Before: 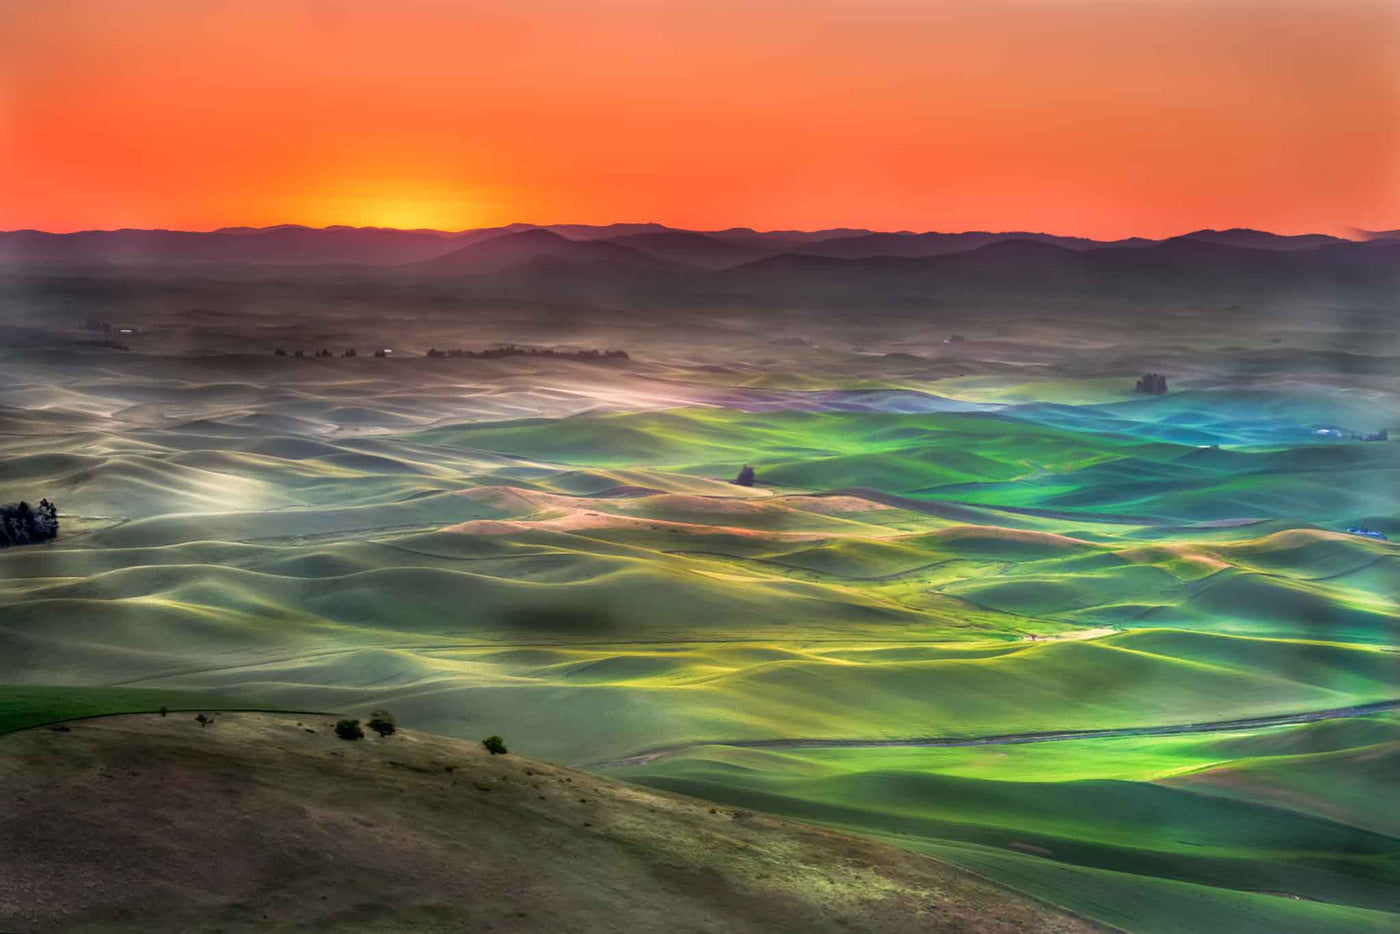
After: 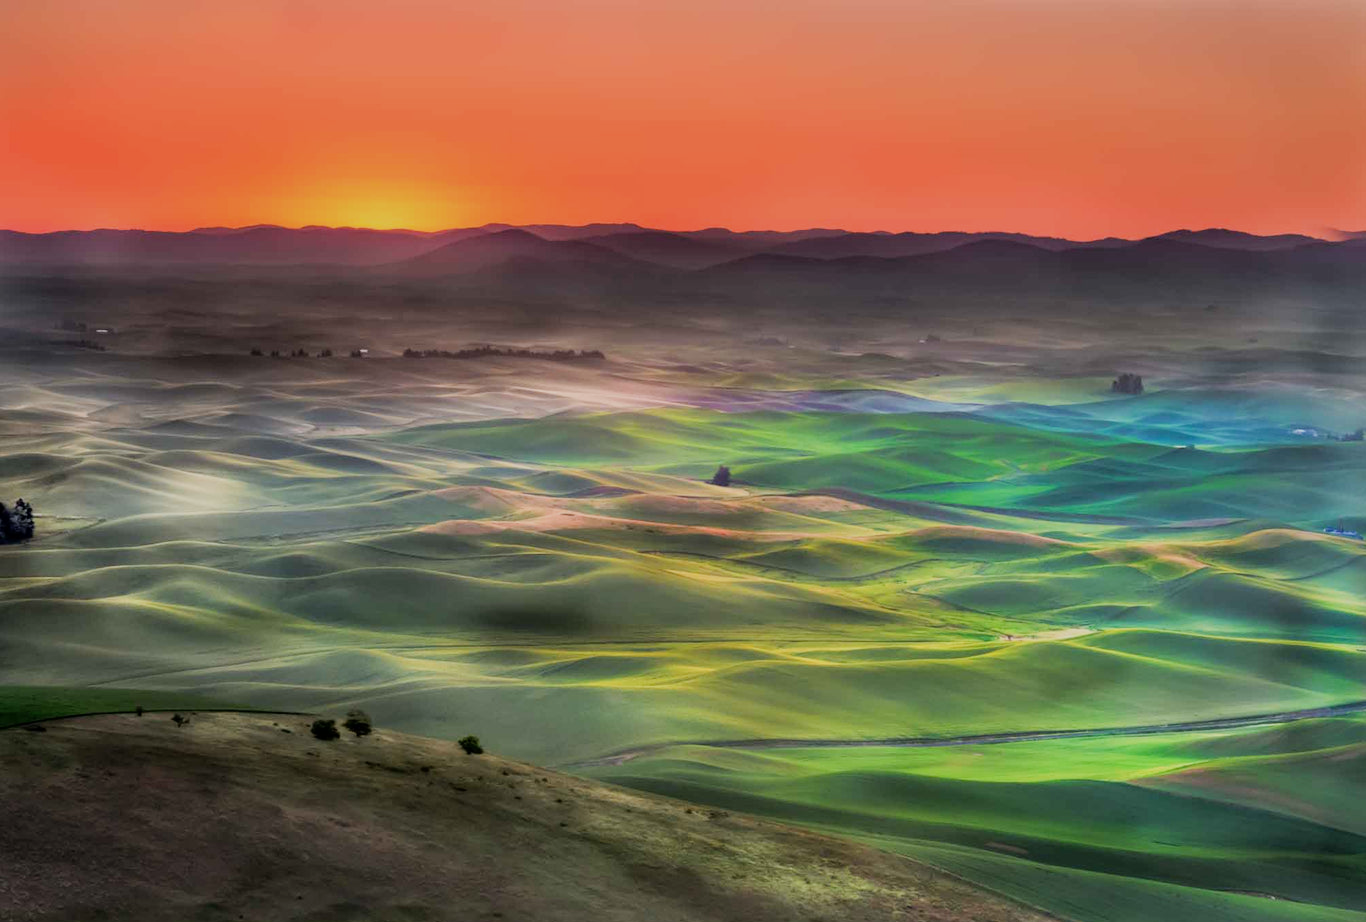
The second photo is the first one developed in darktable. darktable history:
crop and rotate: left 1.774%, right 0.633%, bottom 1.28%
filmic rgb: black relative exposure -16 EV, white relative exposure 4.97 EV, hardness 6.25
